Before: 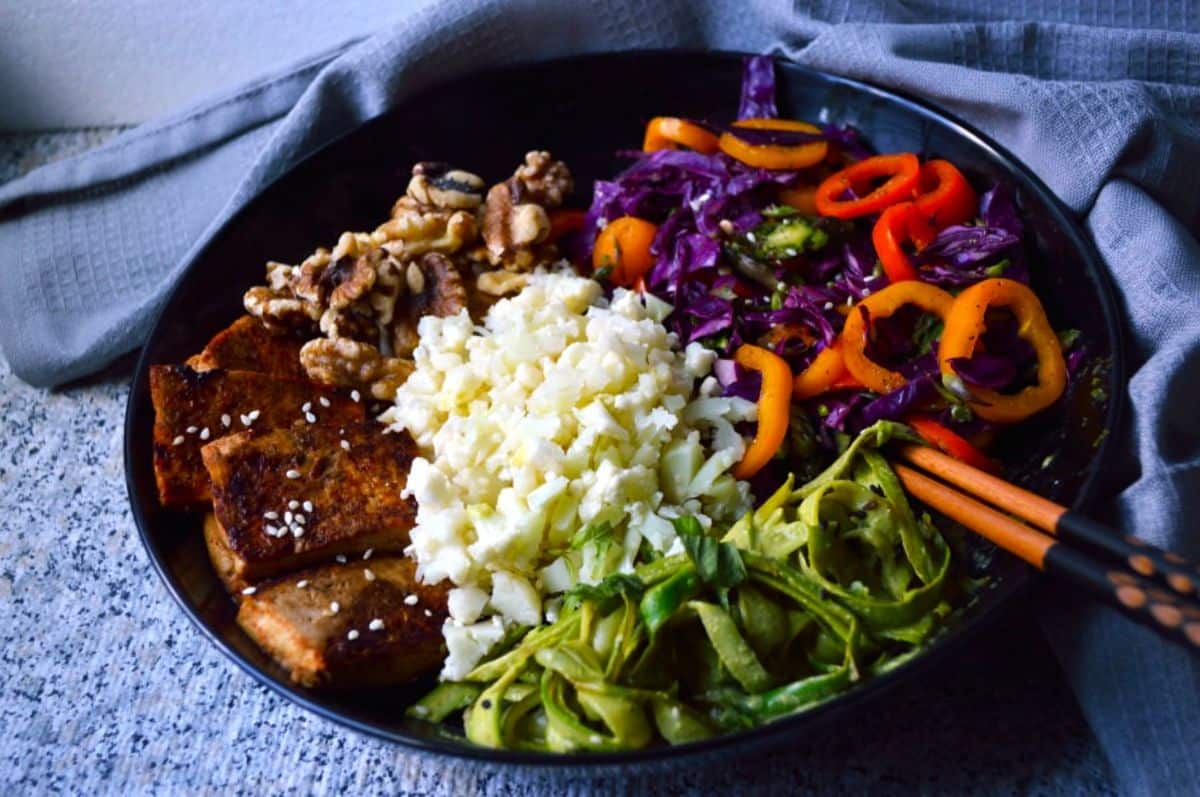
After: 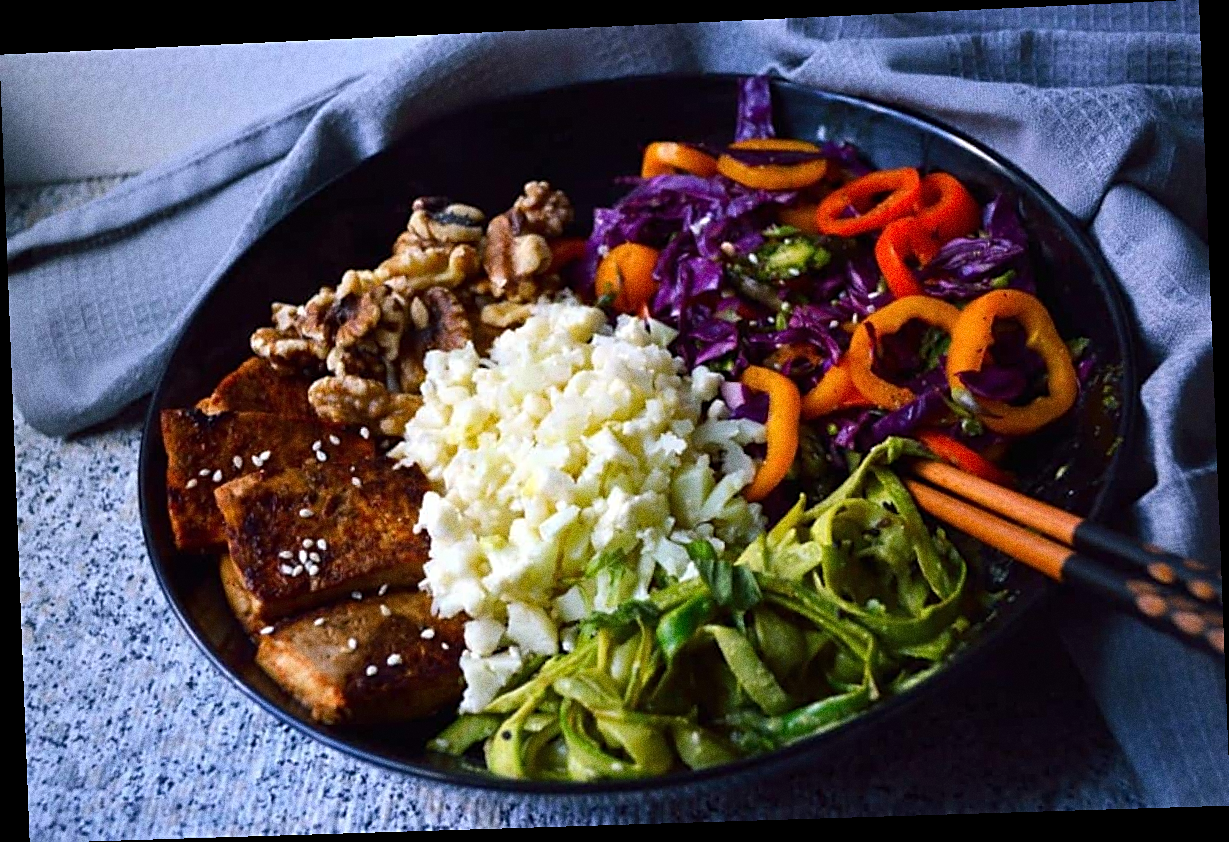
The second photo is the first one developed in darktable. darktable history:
rotate and perspective: rotation -2.22°, lens shift (horizontal) -0.022, automatic cropping off
sharpen: on, module defaults
grain: coarseness 0.09 ISO, strength 40%
